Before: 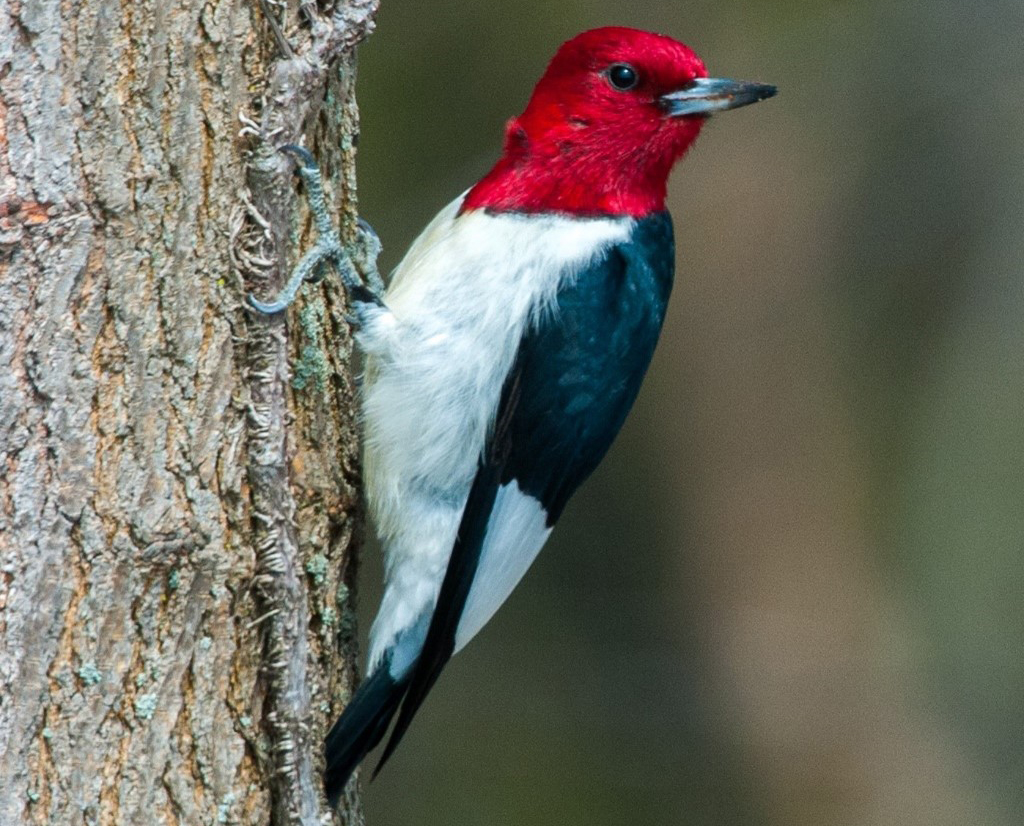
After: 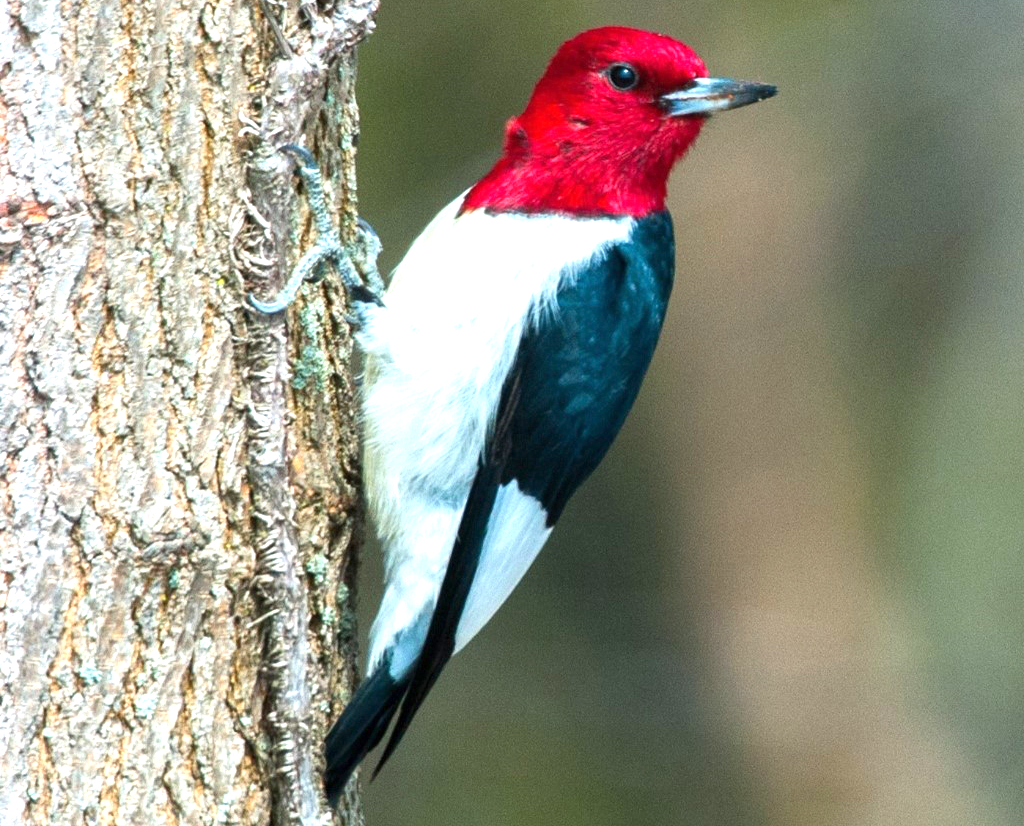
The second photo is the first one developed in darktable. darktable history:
exposure: exposure 1.068 EV, compensate highlight preservation false
